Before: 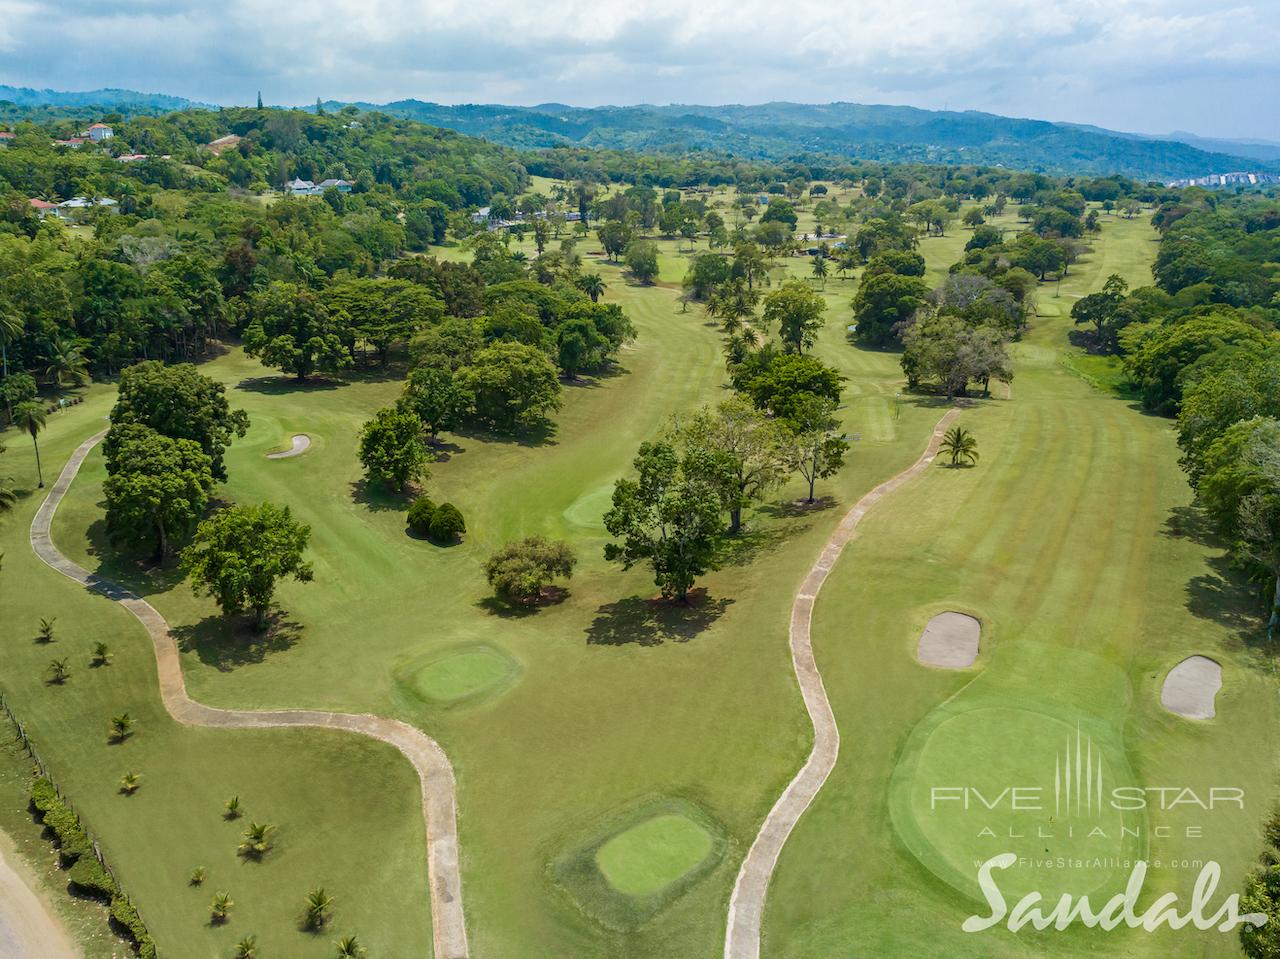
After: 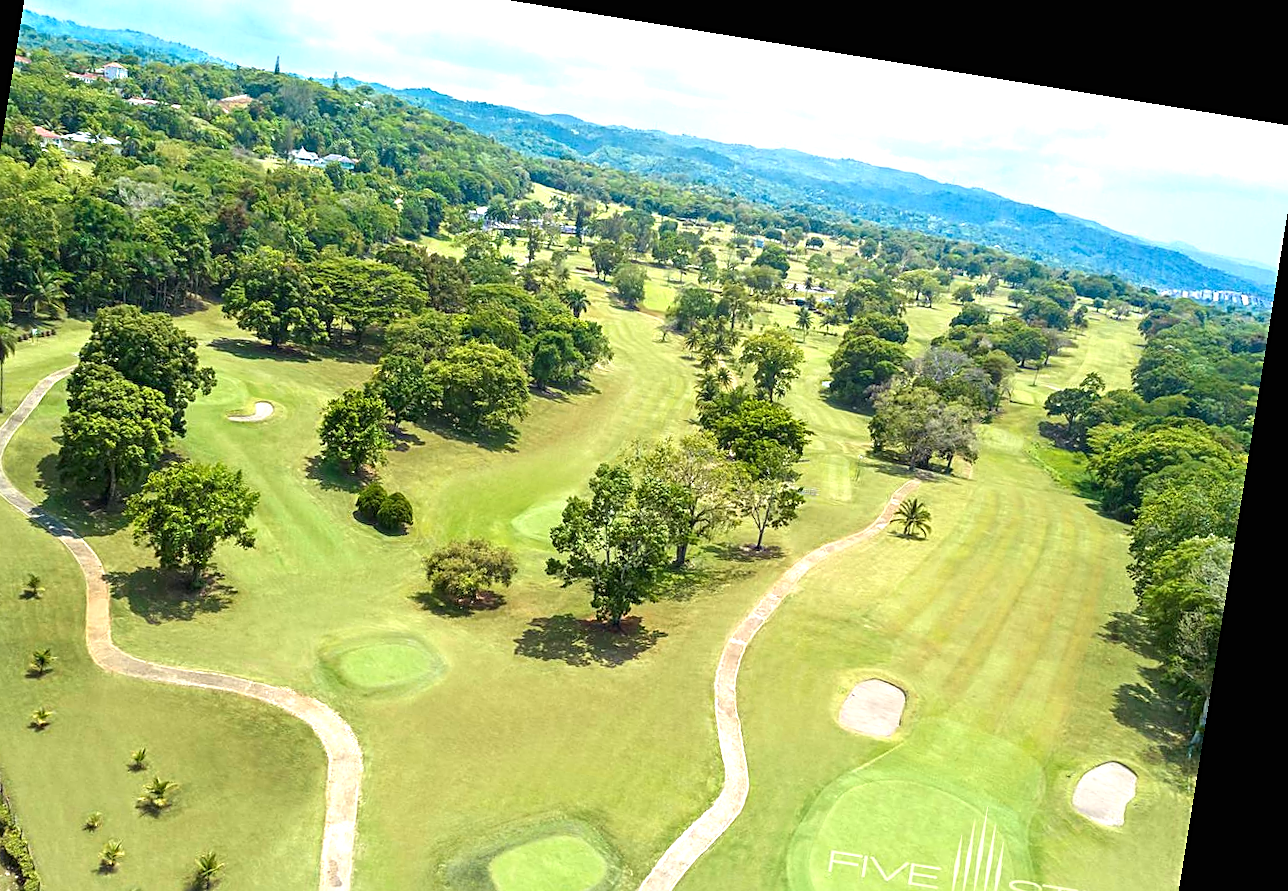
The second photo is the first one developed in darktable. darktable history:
rotate and perspective: rotation 9.12°, automatic cropping off
sharpen: on, module defaults
exposure: black level correction 0, exposure 1.1 EV, compensate exposure bias true, compensate highlight preservation false
crop: left 8.155%, top 6.611%, bottom 15.385%
